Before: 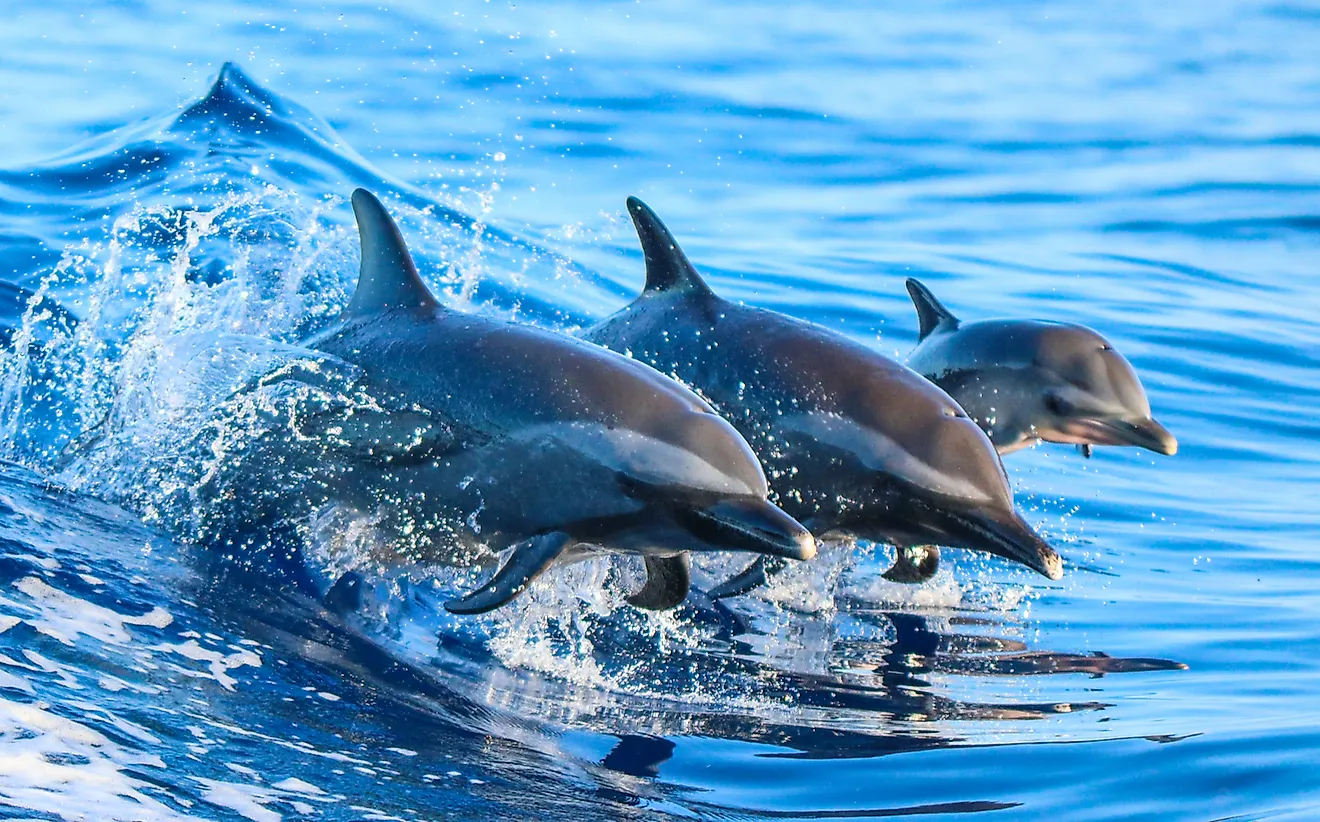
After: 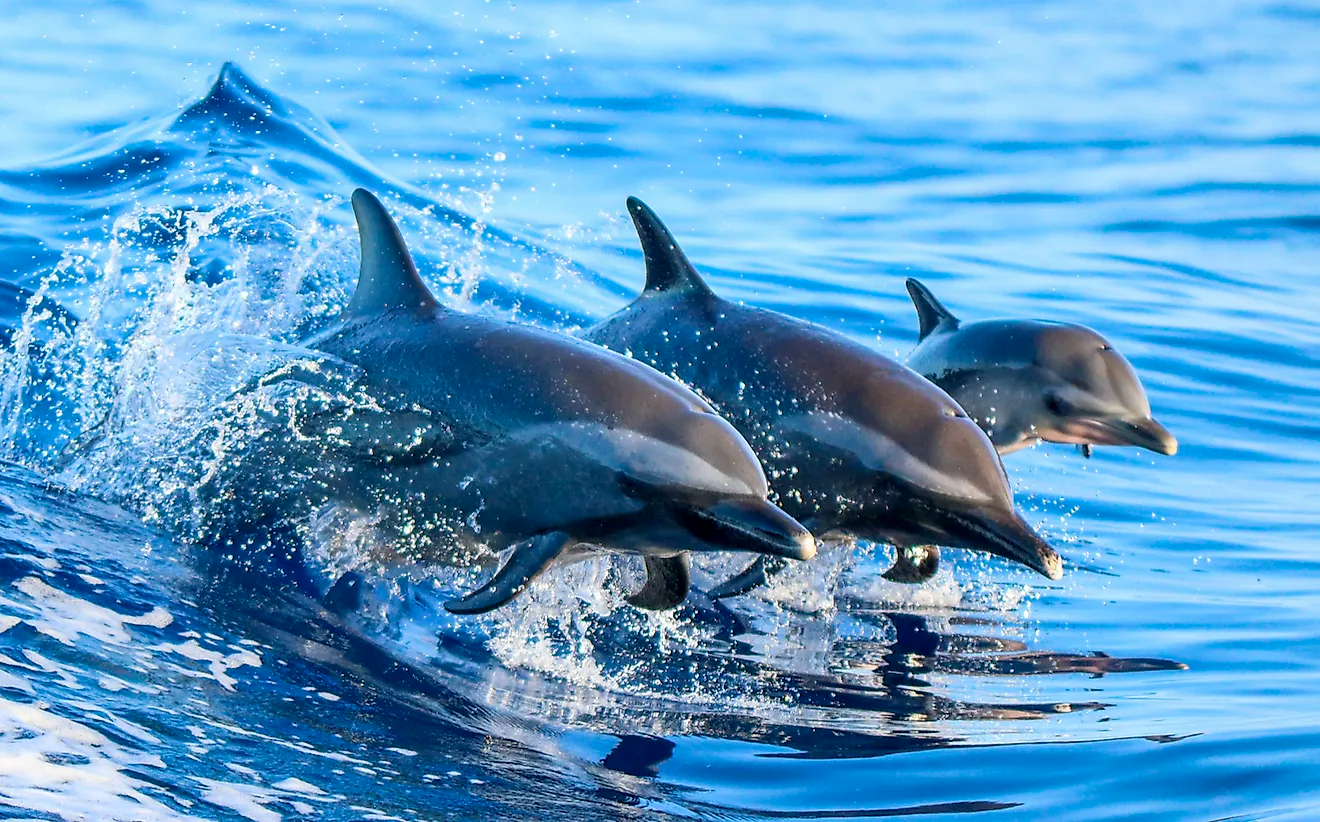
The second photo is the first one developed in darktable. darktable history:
exposure: black level correction 0.006, compensate exposure bias true, compensate highlight preservation false
